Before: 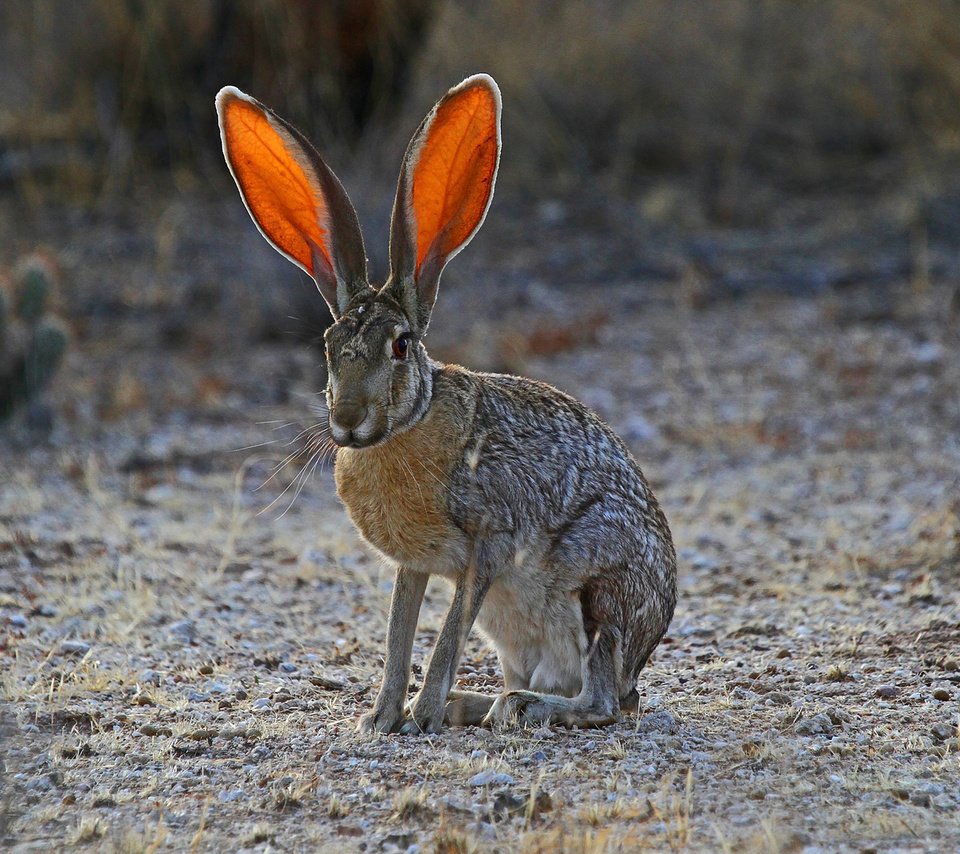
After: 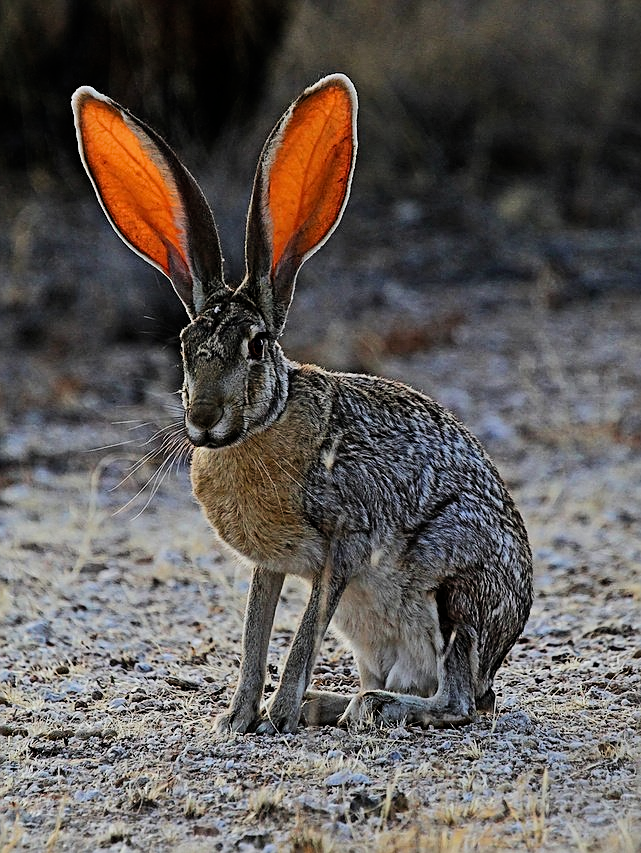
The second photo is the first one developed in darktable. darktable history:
sharpen: on, module defaults
crop and rotate: left 15.078%, right 18.127%
filmic rgb: black relative exposure -7.49 EV, white relative exposure 4.99 EV, threshold 5.98 EV, hardness 3.32, contrast 1.298, enable highlight reconstruction true
